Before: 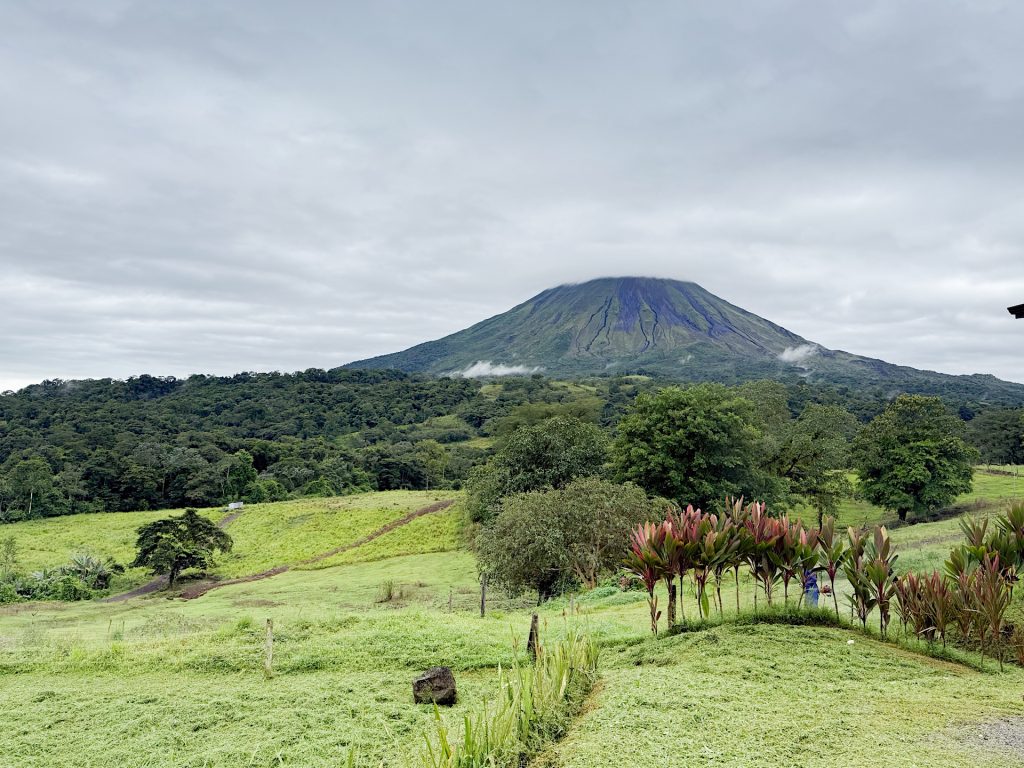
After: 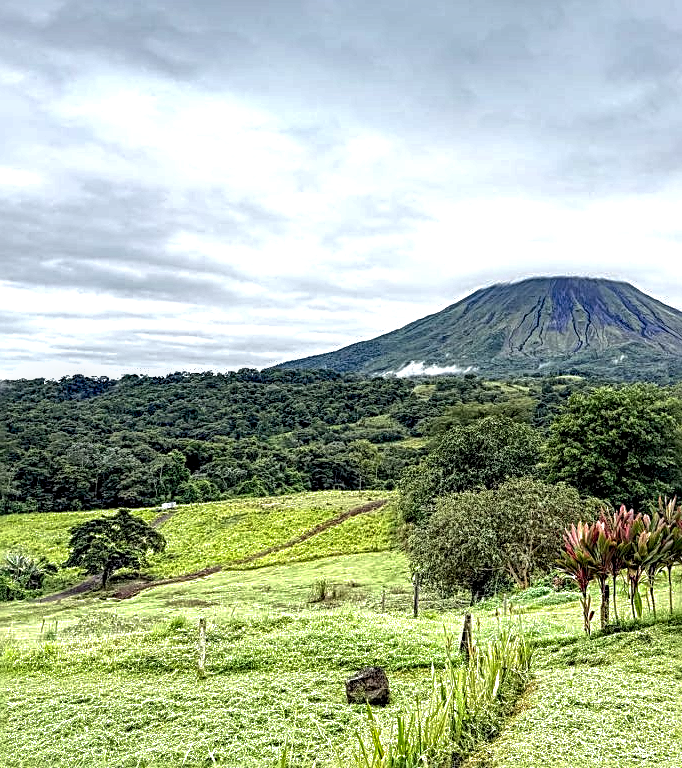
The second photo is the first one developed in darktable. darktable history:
crop and rotate: left 6.617%, right 26.717%
exposure: exposure 0.485 EV, compensate highlight preservation false
shadows and highlights: on, module defaults
local contrast: highlights 19%, detail 186%
sharpen: radius 2.531, amount 0.628
